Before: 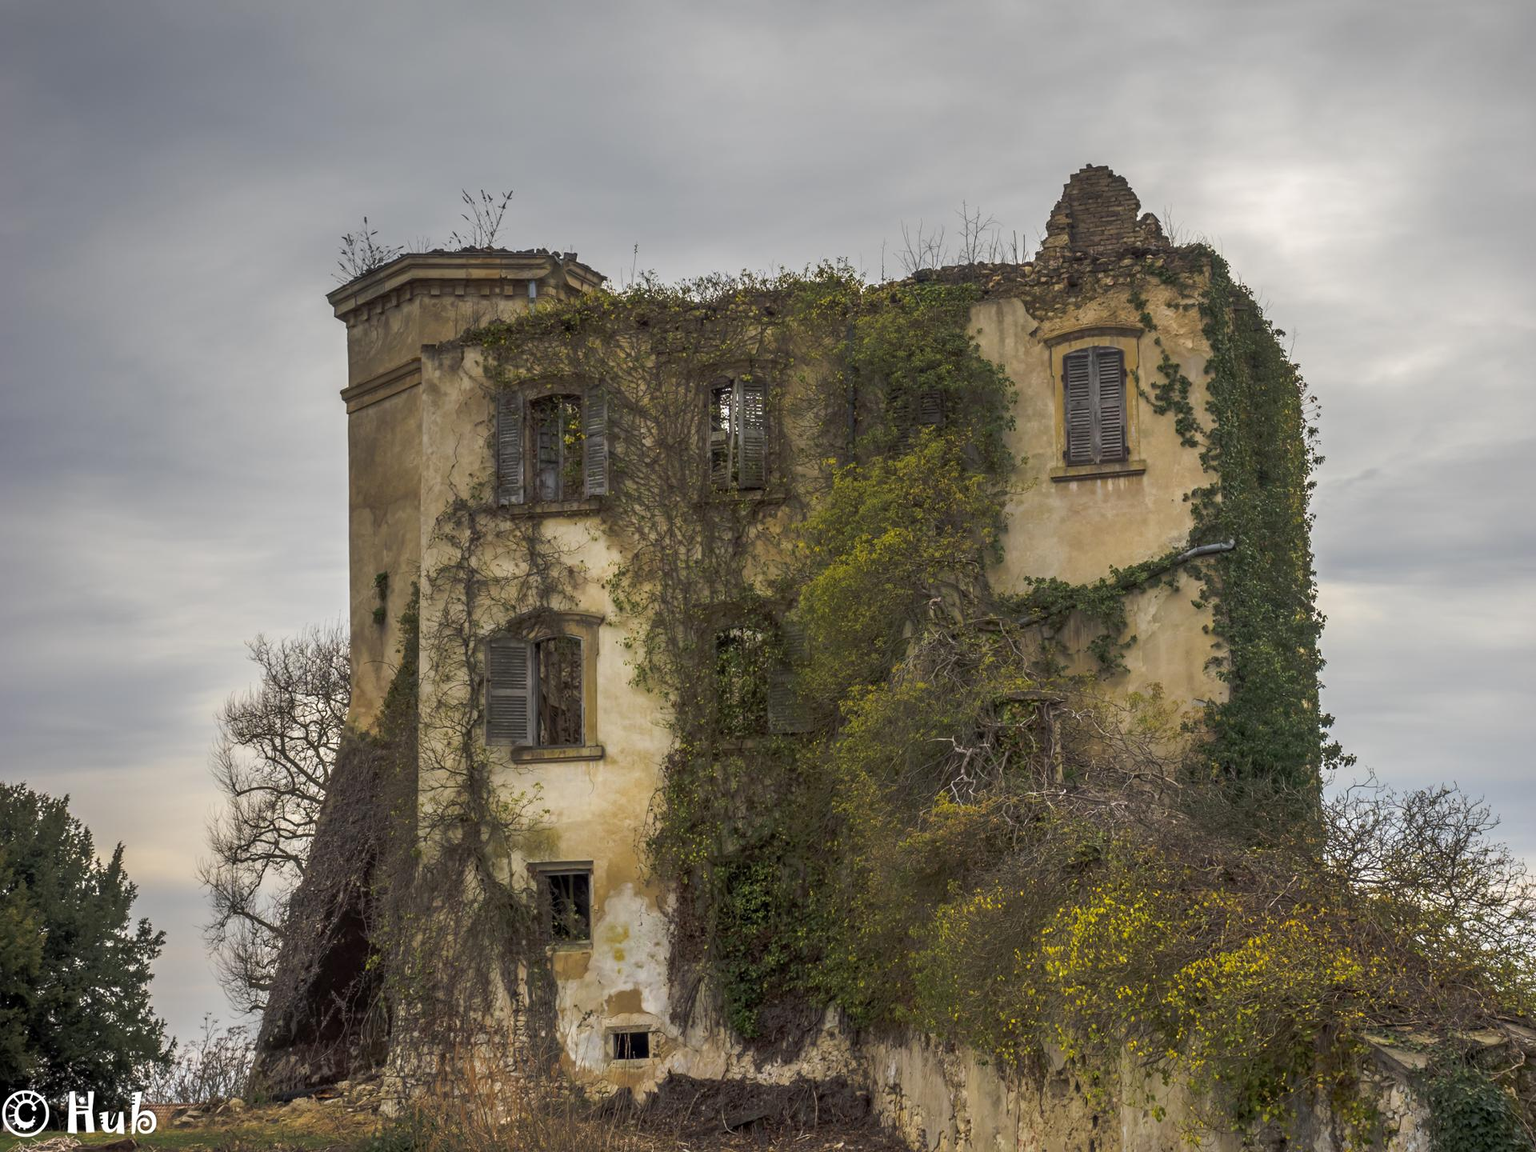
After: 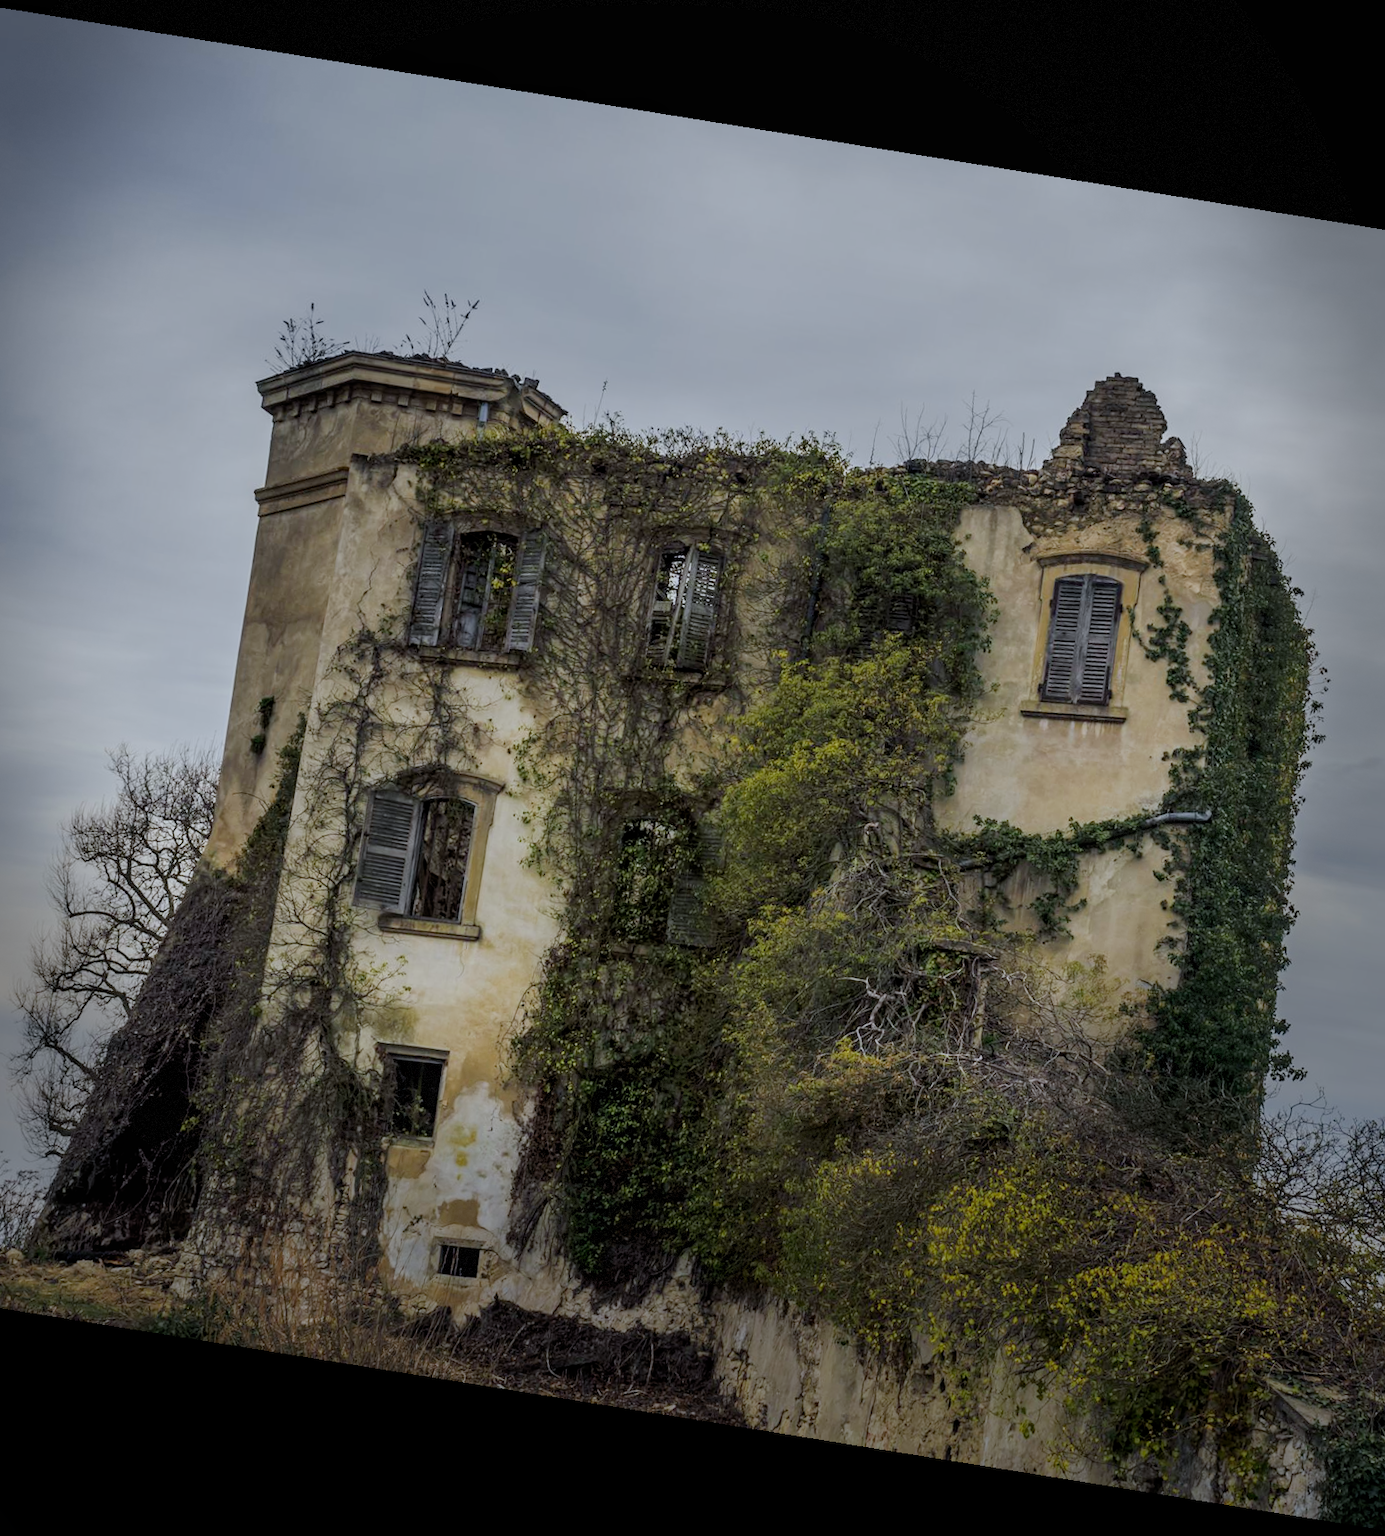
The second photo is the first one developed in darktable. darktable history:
tone curve: curves: ch0 [(0, 0) (0.003, 0.018) (0.011, 0.019) (0.025, 0.02) (0.044, 0.024) (0.069, 0.034) (0.1, 0.049) (0.136, 0.082) (0.177, 0.136) (0.224, 0.196) (0.277, 0.263) (0.335, 0.329) (0.399, 0.401) (0.468, 0.473) (0.543, 0.546) (0.623, 0.625) (0.709, 0.698) (0.801, 0.779) (0.898, 0.867) (1, 1)], preserve colors none
crop: left 13.443%, right 13.31%
rotate and perspective: rotation 9.12°, automatic cropping off
vignetting: fall-off start 68.33%, fall-off radius 30%, saturation 0.042, center (-0.066, -0.311), width/height ratio 0.992, shape 0.85, dithering 8-bit output
filmic rgb: black relative exposure -7.65 EV, white relative exposure 4.56 EV, hardness 3.61
local contrast: highlights 100%, shadows 100%, detail 120%, midtone range 0.2
color calibration: x 0.37, y 0.382, temperature 4313.32 K
